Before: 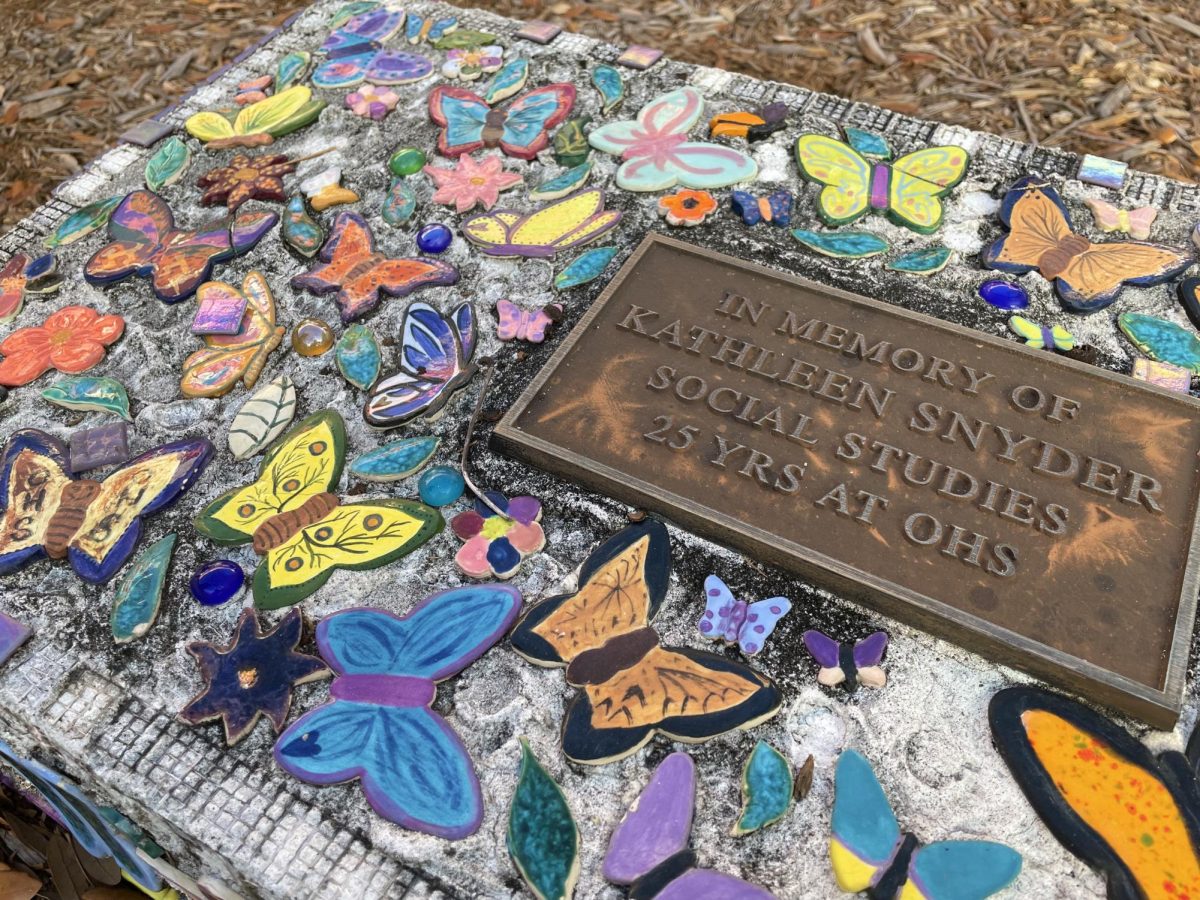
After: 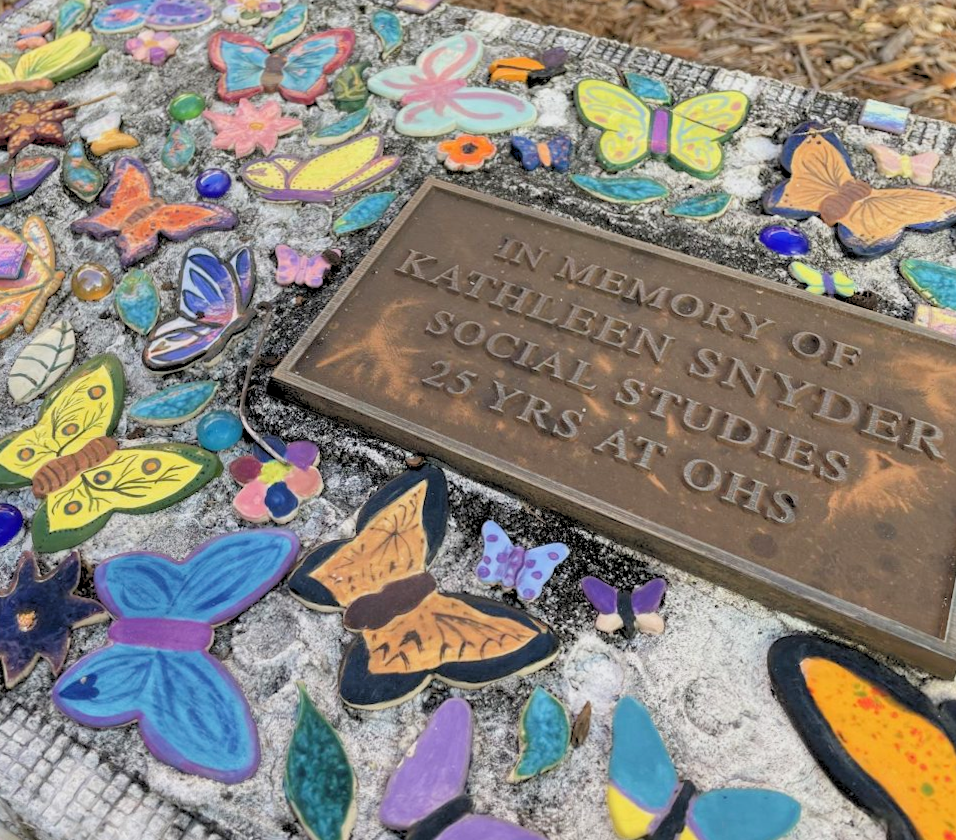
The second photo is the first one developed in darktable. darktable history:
crop and rotate: left 17.959%, top 5.771%, right 1.742%
rotate and perspective: rotation 0.192°, lens shift (horizontal) -0.015, crop left 0.005, crop right 0.996, crop top 0.006, crop bottom 0.99
rgb levels: preserve colors sum RGB, levels [[0.038, 0.433, 0.934], [0, 0.5, 1], [0, 0.5, 1]]
